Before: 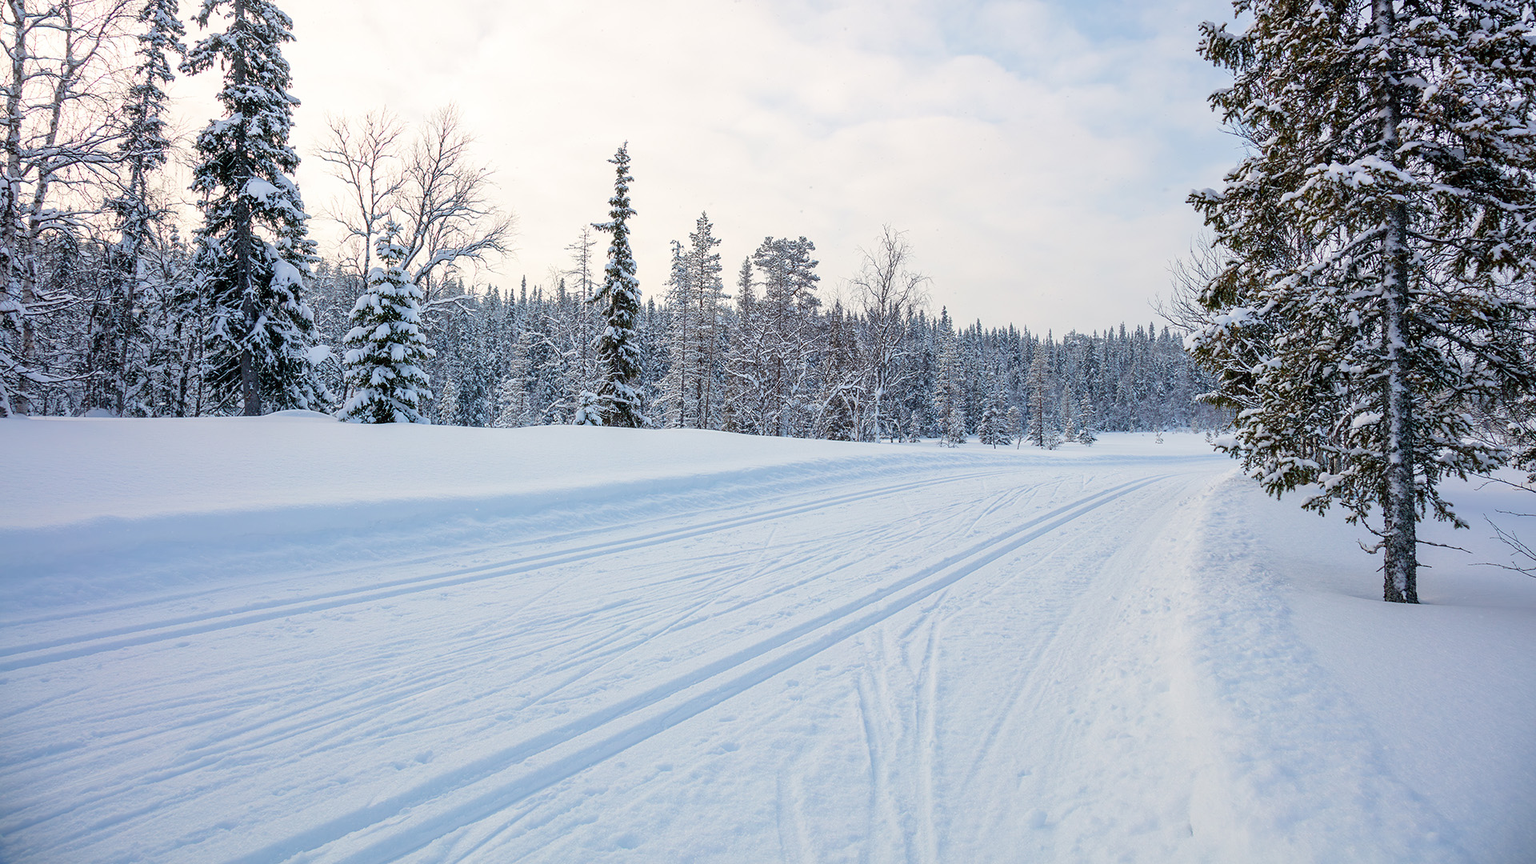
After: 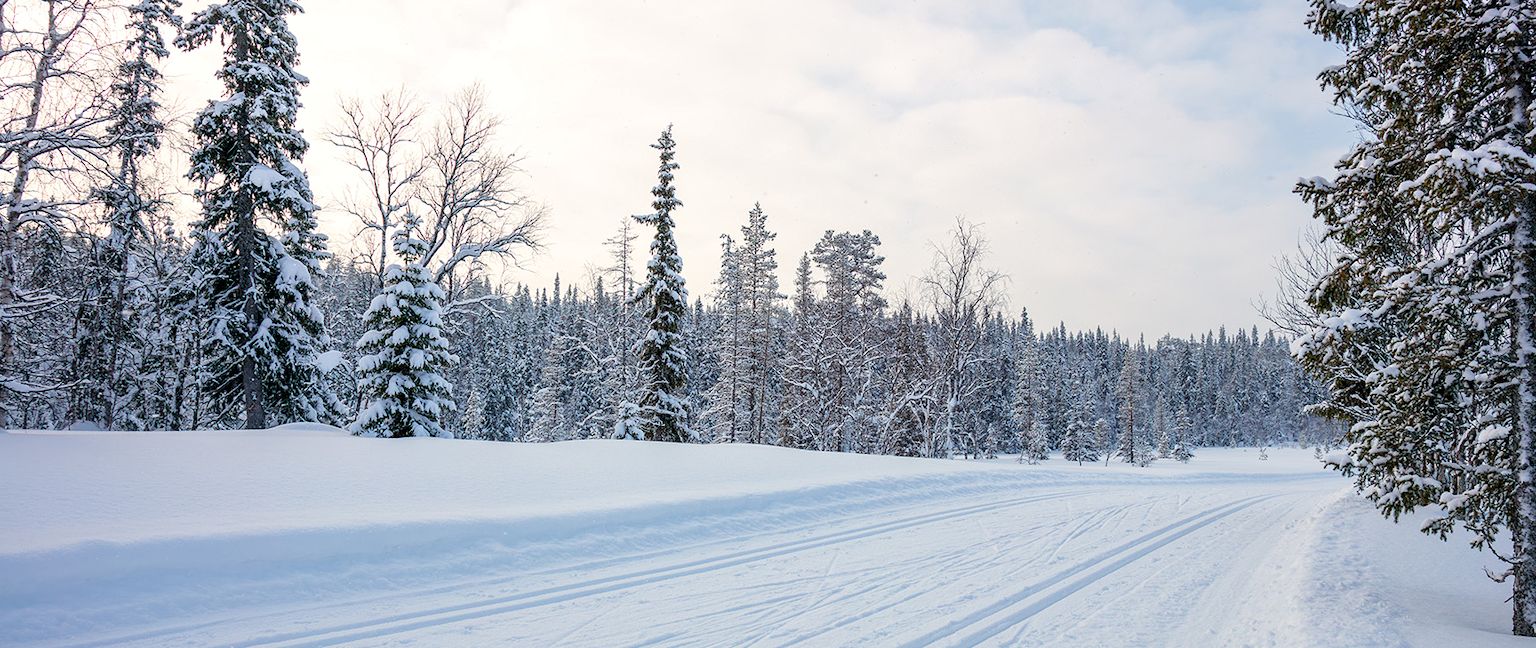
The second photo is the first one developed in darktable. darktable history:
local contrast: highlights 100%, shadows 100%, detail 120%, midtone range 0.2
crop: left 1.509%, top 3.452%, right 7.696%, bottom 28.452%
